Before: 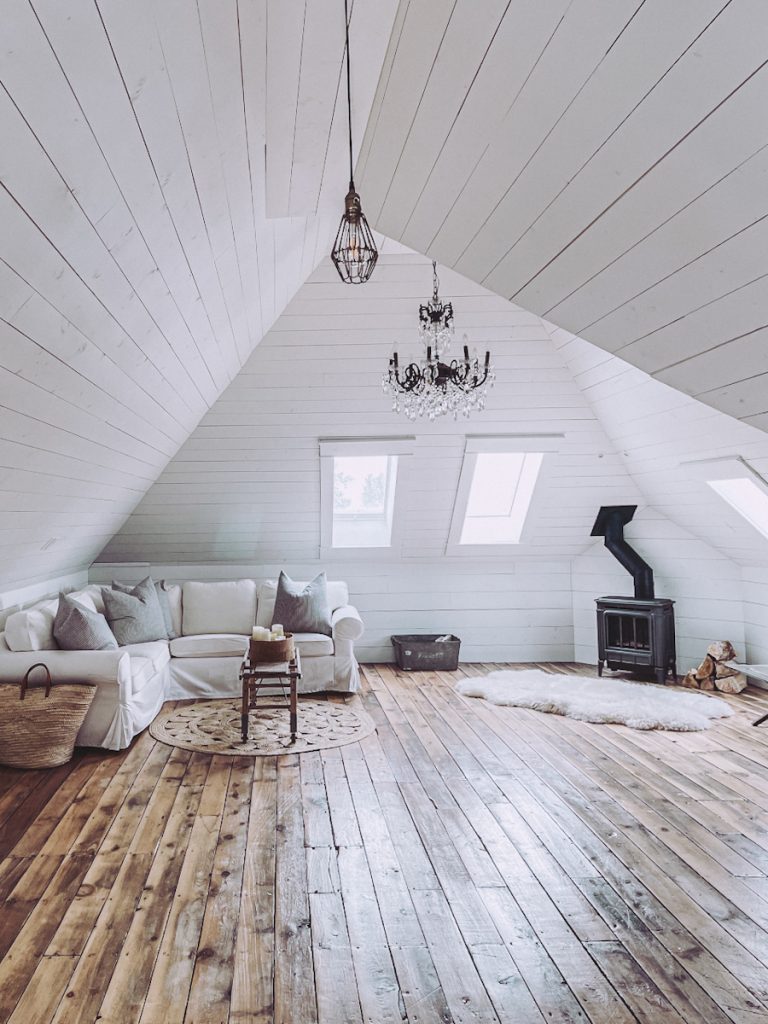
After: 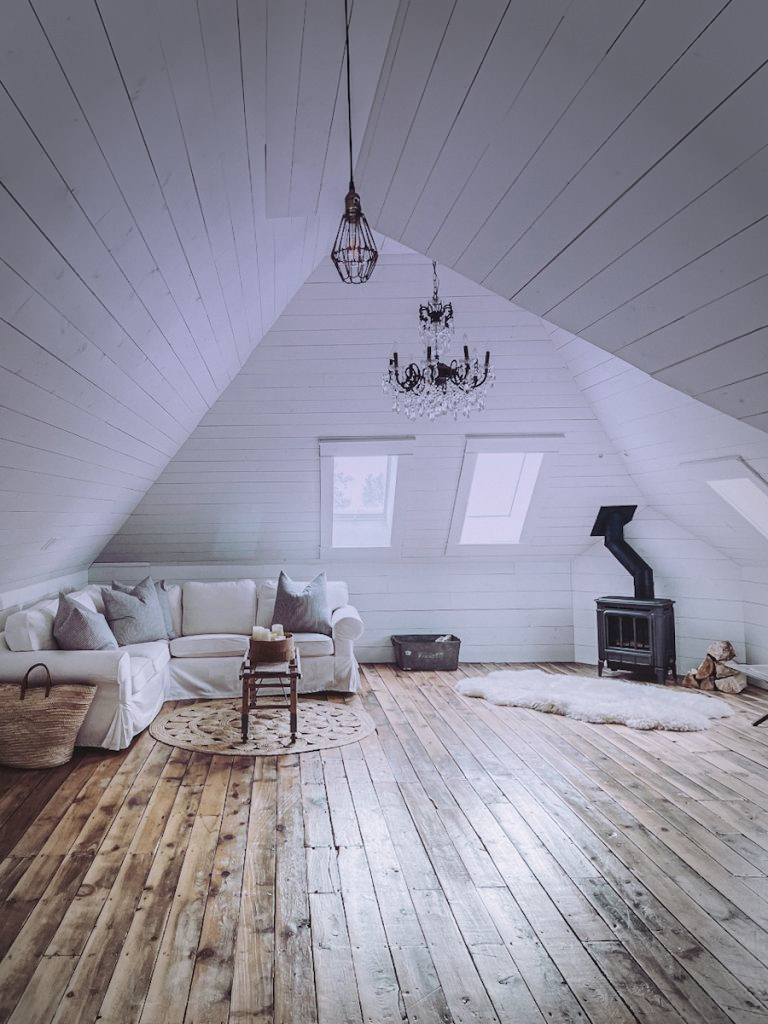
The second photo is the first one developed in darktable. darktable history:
vignetting: fall-off start 64.63%, center (-0.034, 0.148), width/height ratio 0.881
graduated density: hue 238.83°, saturation 50%
